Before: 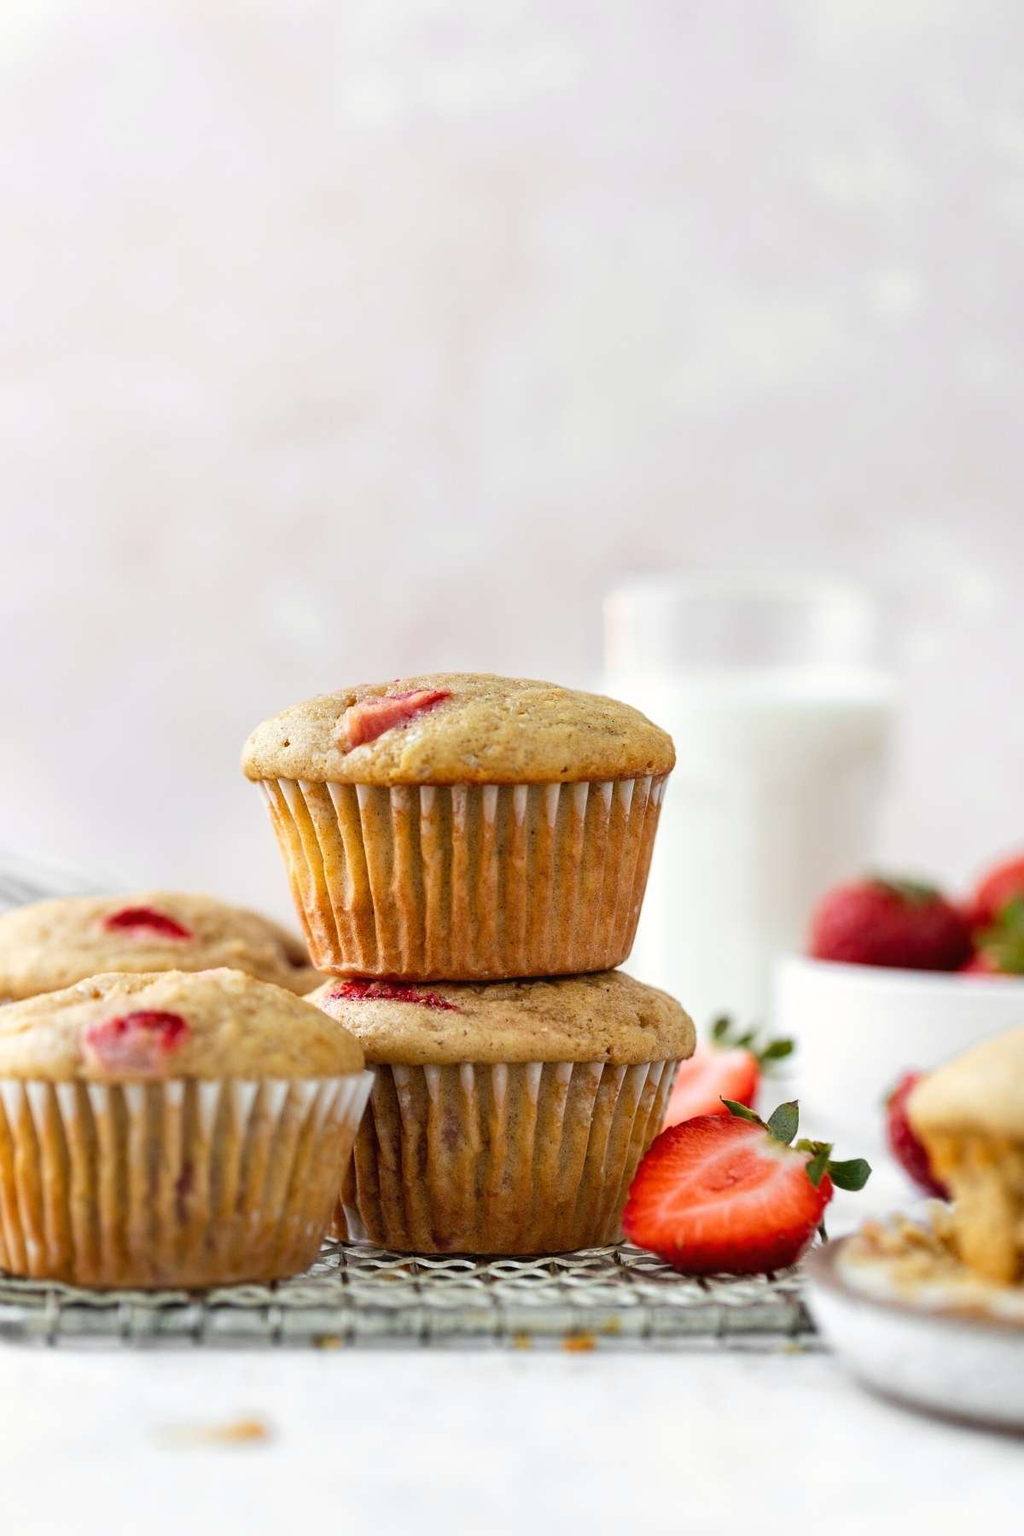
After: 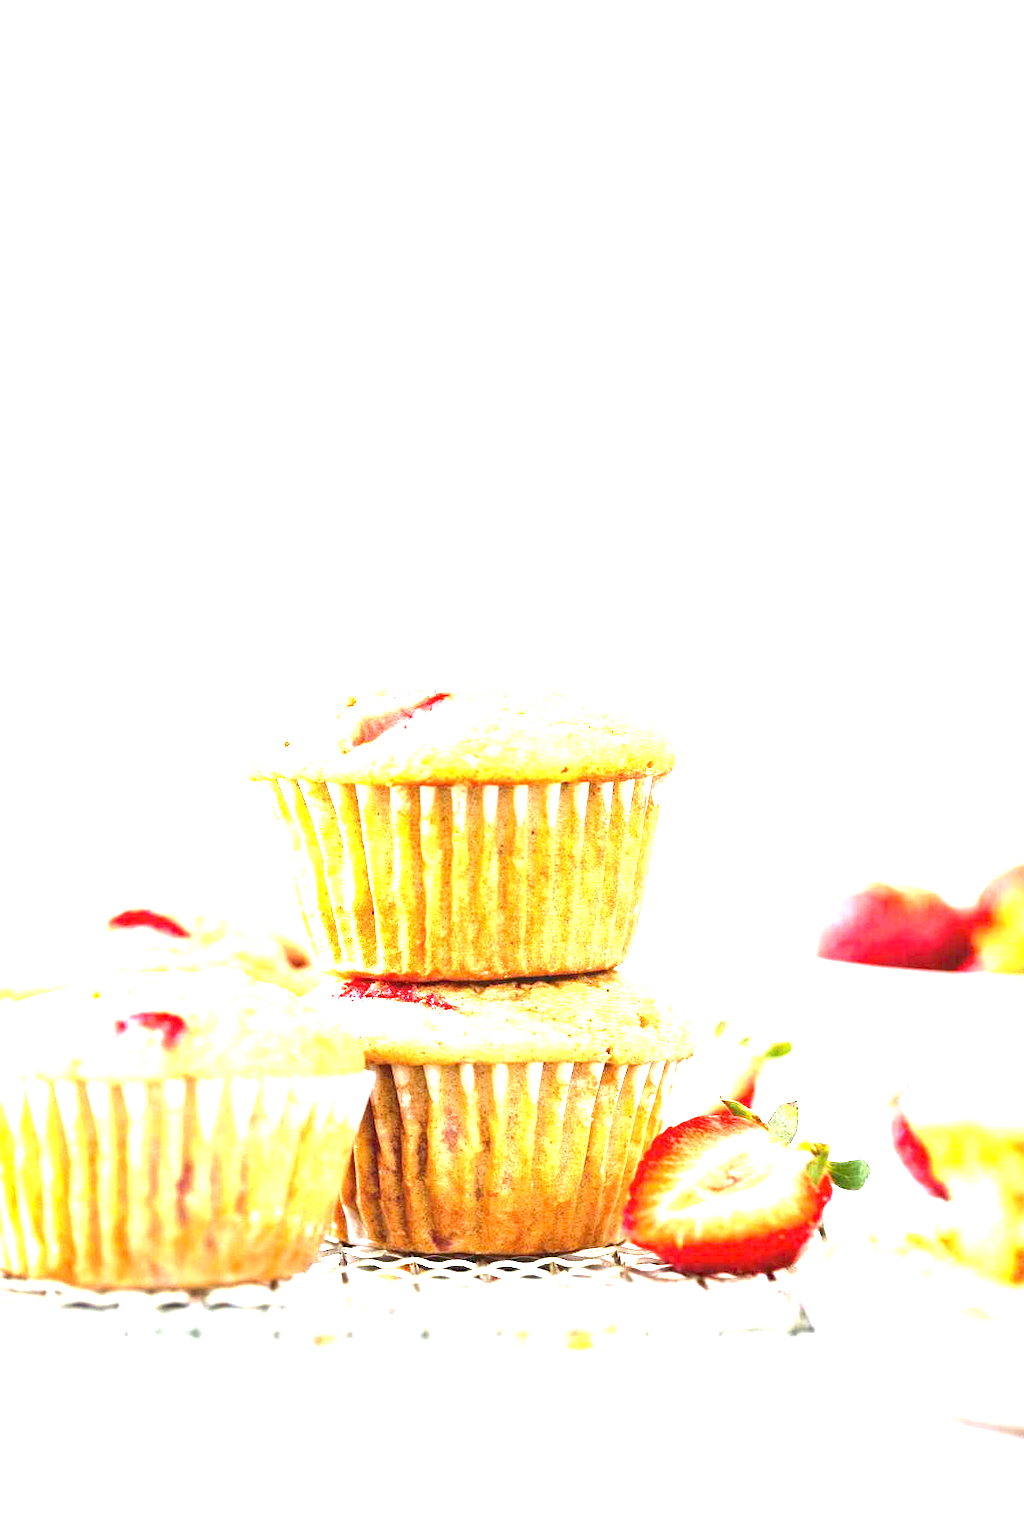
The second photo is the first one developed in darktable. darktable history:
exposure: exposure 3.01 EV, compensate exposure bias true, compensate highlight preservation false
